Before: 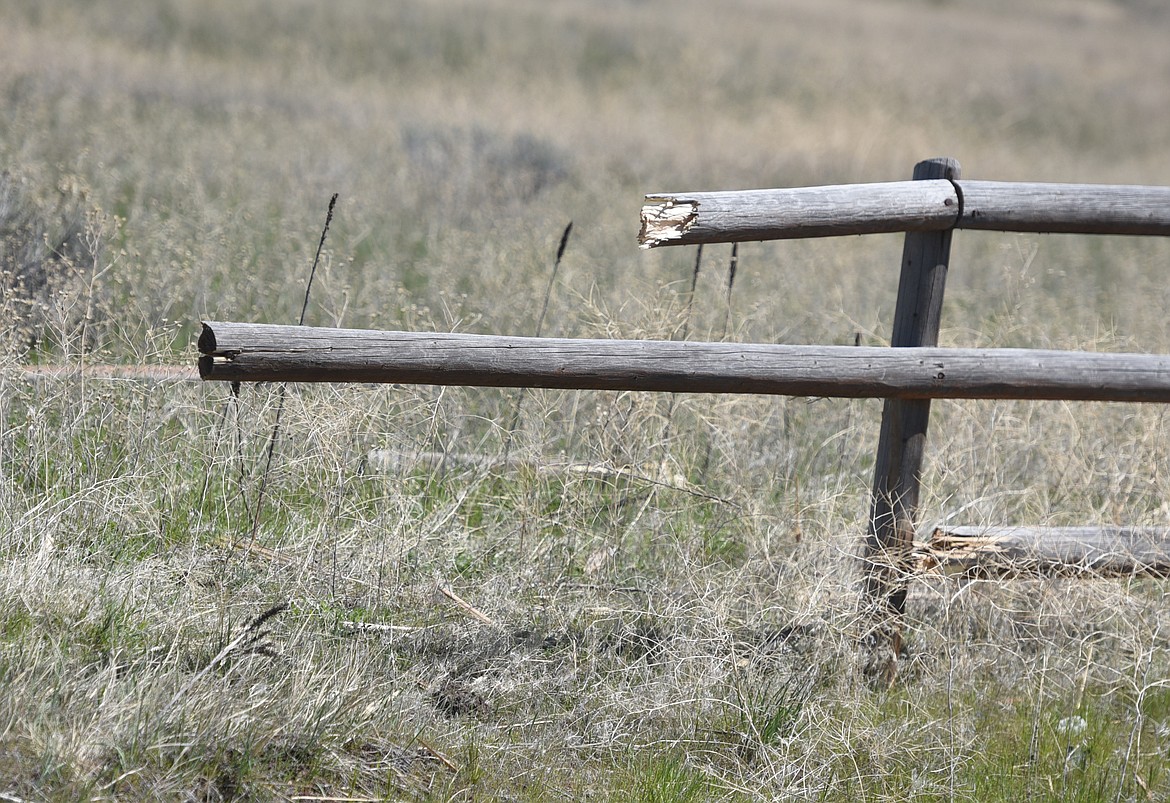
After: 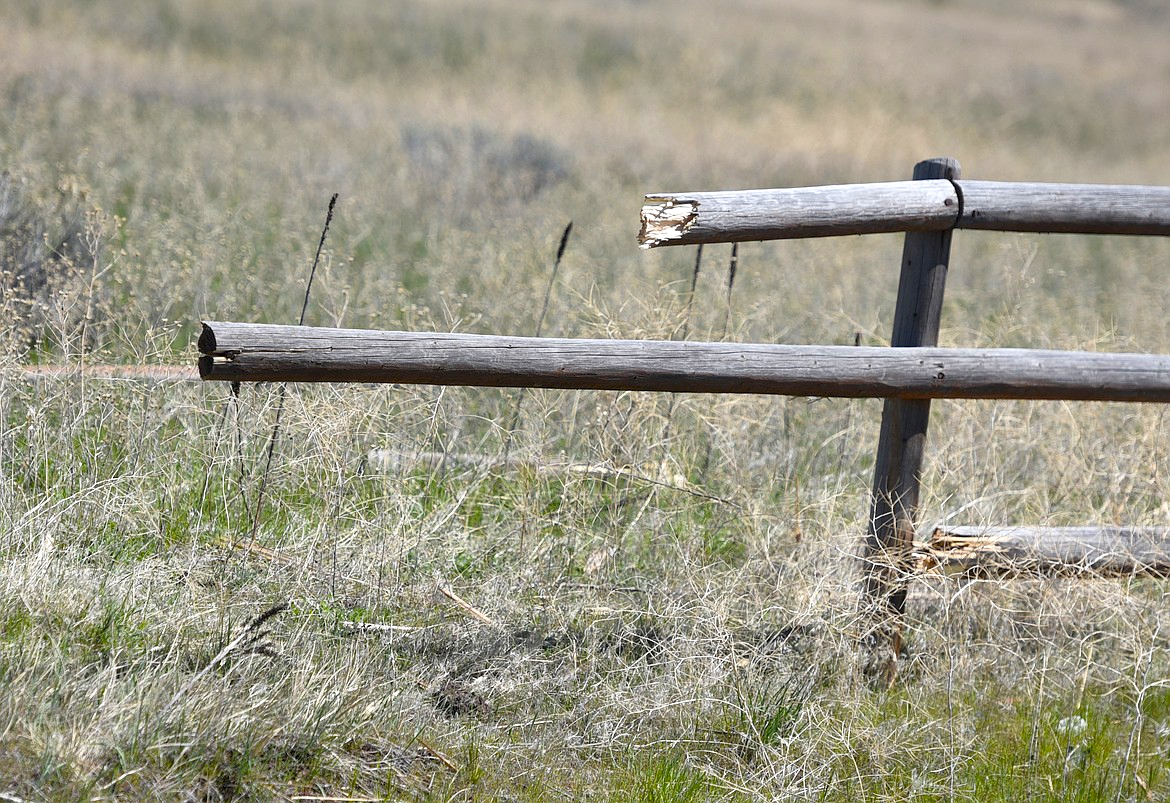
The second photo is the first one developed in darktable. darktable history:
color balance rgb: highlights gain › luminance 15.053%, global offset › luminance -0.478%, perceptual saturation grading › global saturation 34.309%
